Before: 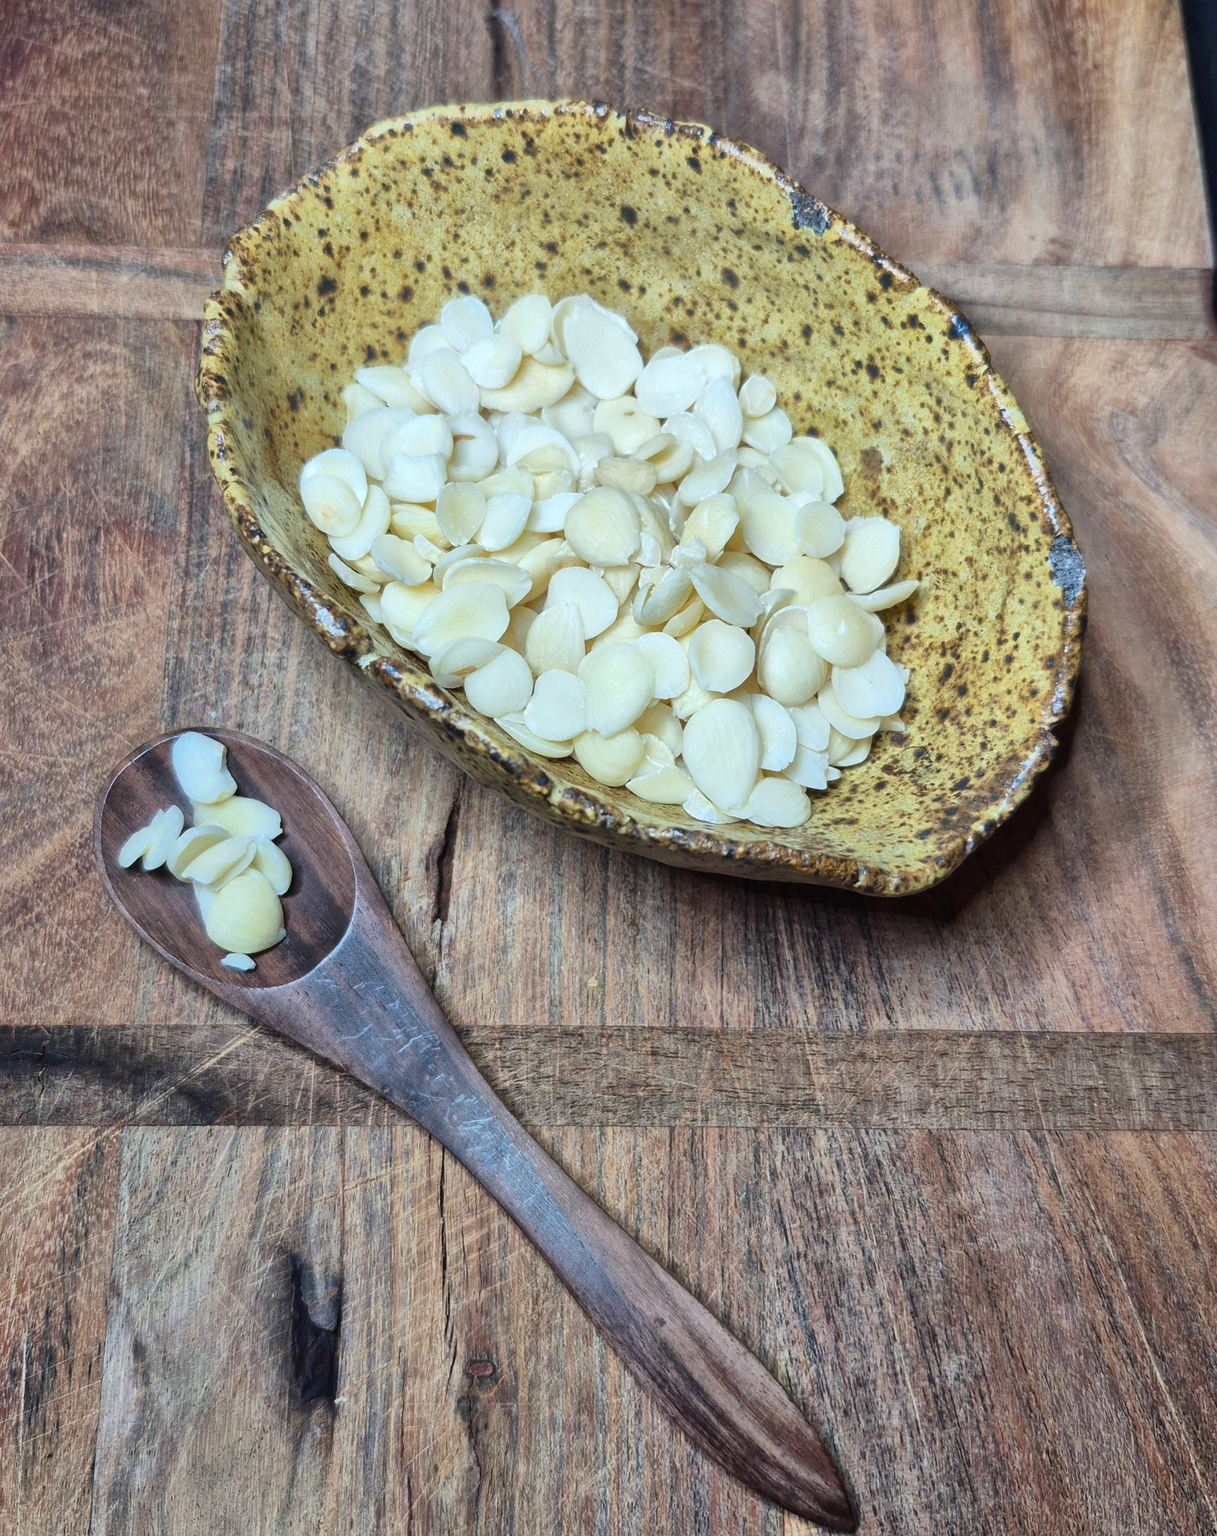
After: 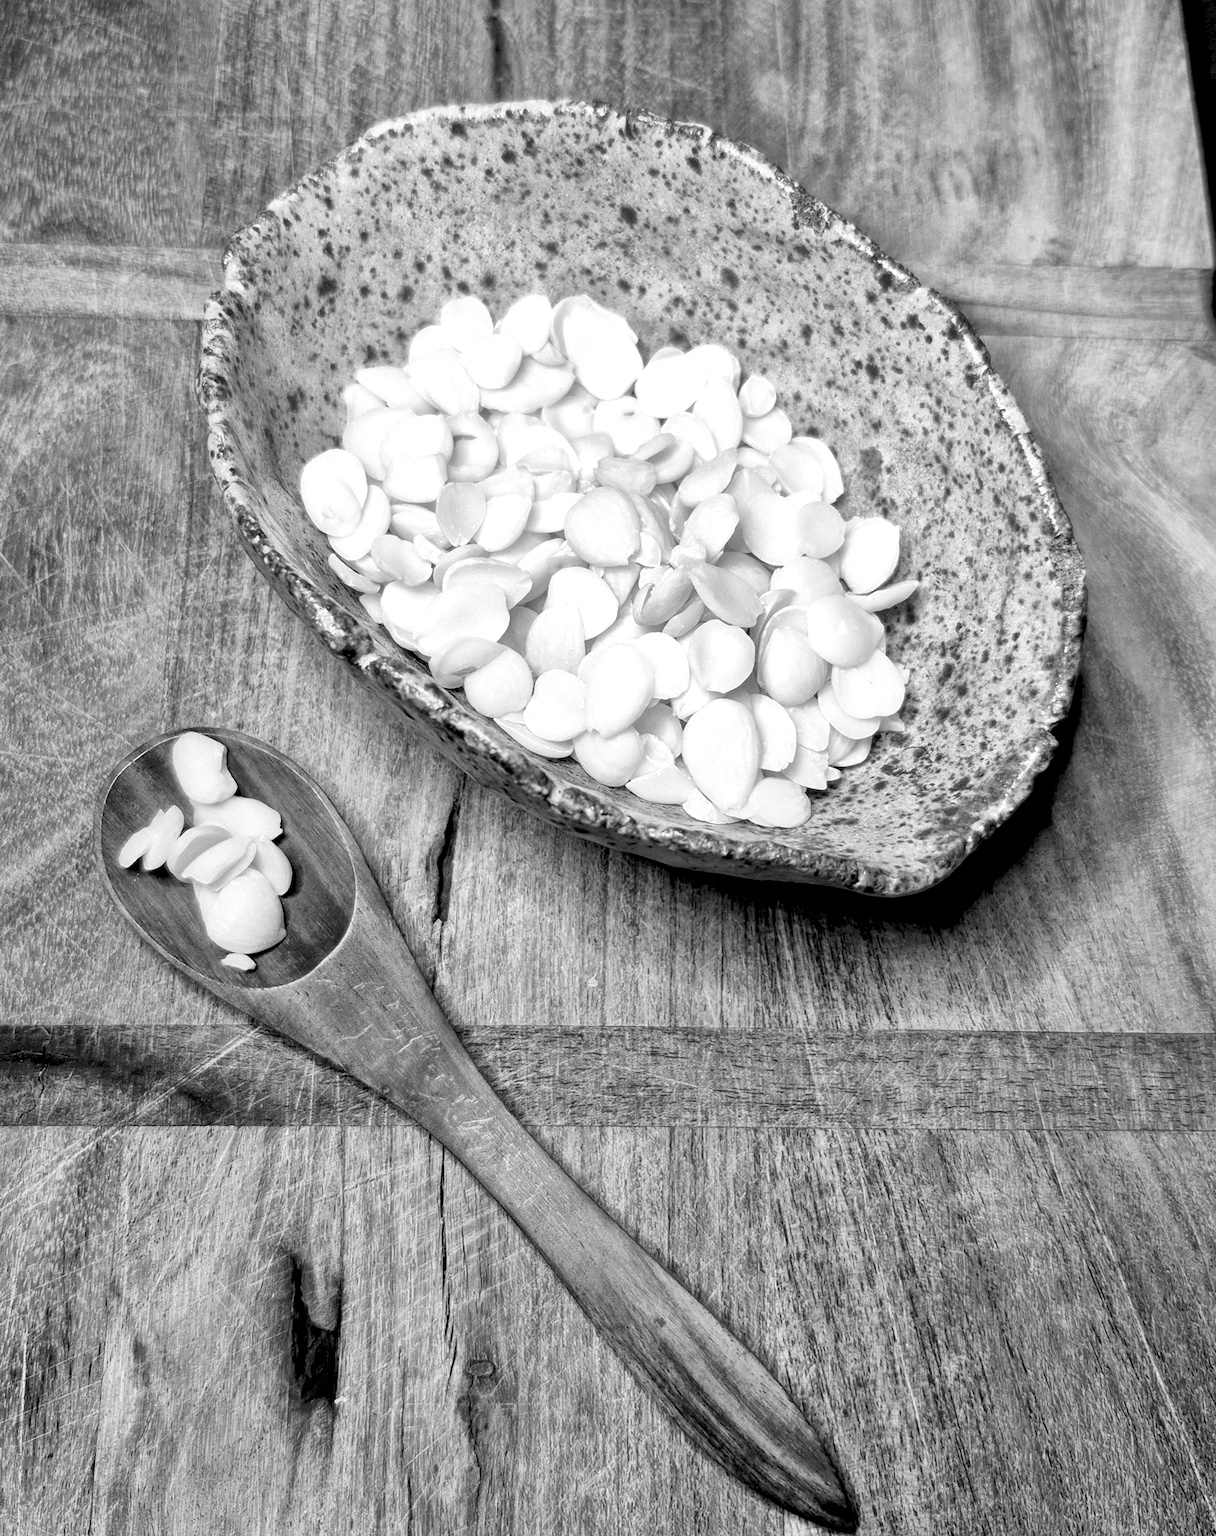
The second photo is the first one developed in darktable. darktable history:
color balance: mode lift, gamma, gain (sRGB), lift [0.997, 0.979, 1.021, 1.011], gamma [1, 1.084, 0.916, 0.998], gain [1, 0.87, 1.13, 1.101], contrast 4.55%, contrast fulcrum 38.24%, output saturation 104.09%
color zones: curves: ch0 [(0.004, 0.588) (0.116, 0.636) (0.259, 0.476) (0.423, 0.464) (0.75, 0.5)]; ch1 [(0, 0) (0.143, 0) (0.286, 0) (0.429, 0) (0.571, 0) (0.714, 0) (0.857, 0)]
rgb levels: levels [[0.013, 0.434, 0.89], [0, 0.5, 1], [0, 0.5, 1]]
local contrast: highlights 100%, shadows 100%, detail 120%, midtone range 0.2
